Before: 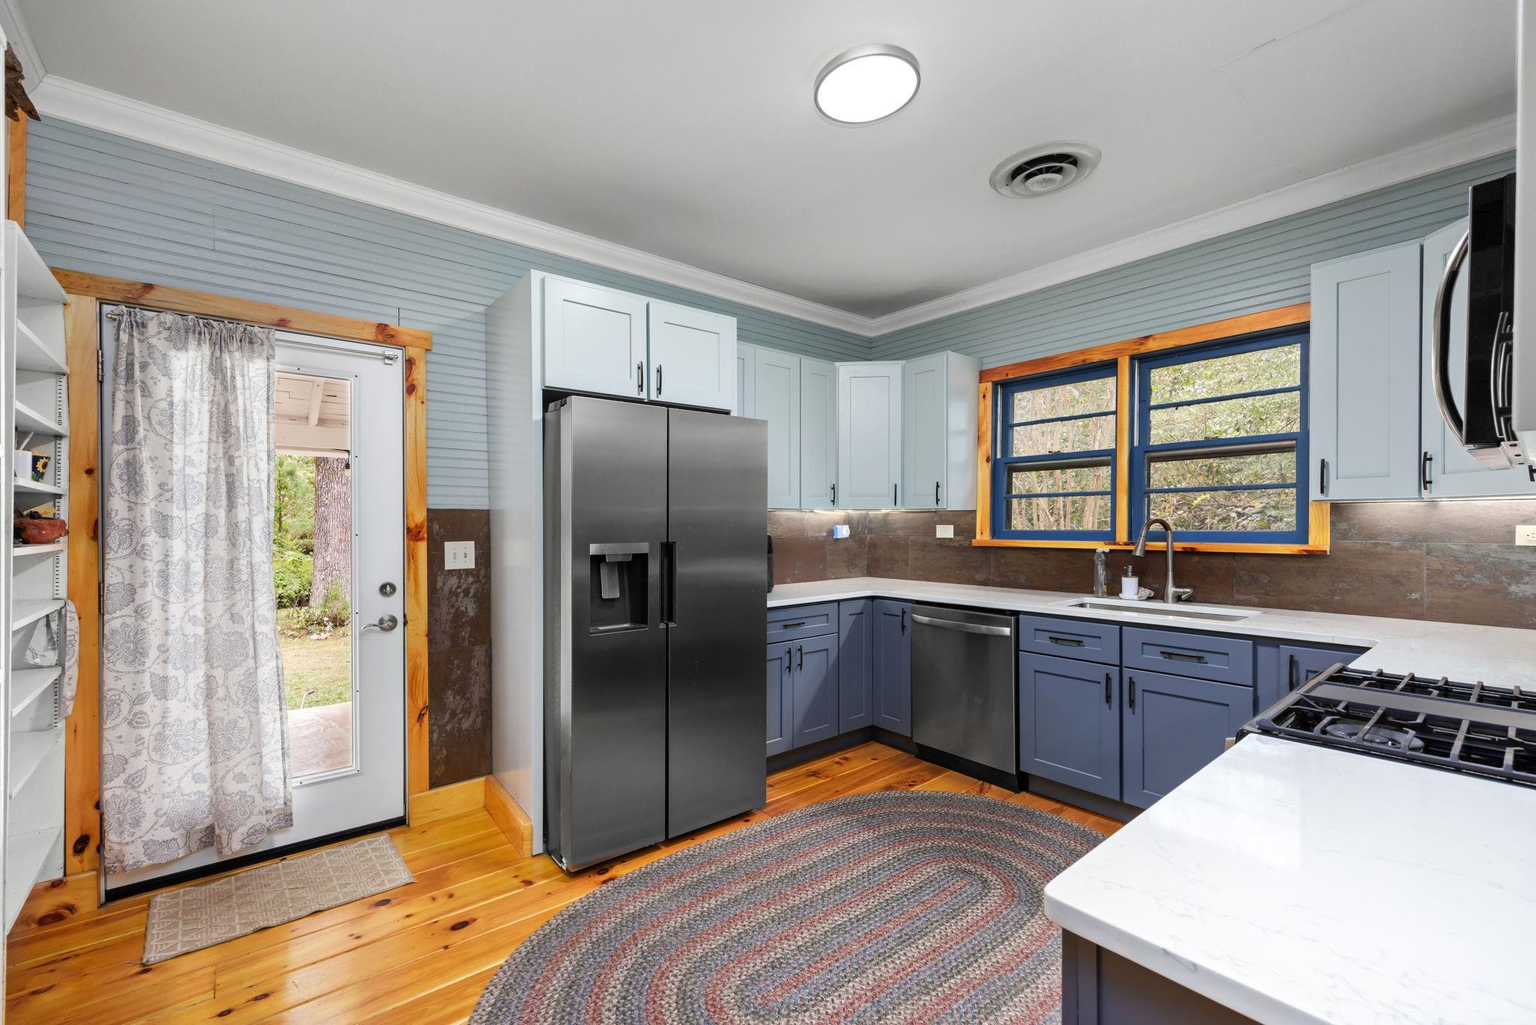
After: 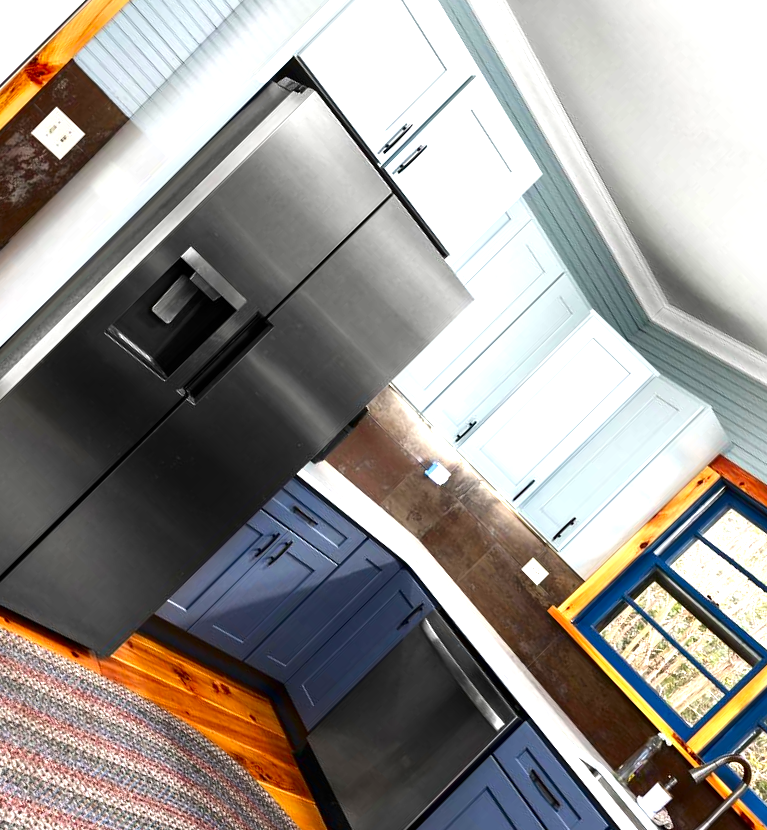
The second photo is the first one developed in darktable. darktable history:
exposure: black level correction 0, exposure 1.096 EV, compensate exposure bias true, compensate highlight preservation false
contrast brightness saturation: contrast 0.098, brightness -0.275, saturation 0.143
crop and rotate: angle -45.38°, top 16.802%, right 0.988%, bottom 11.636%
